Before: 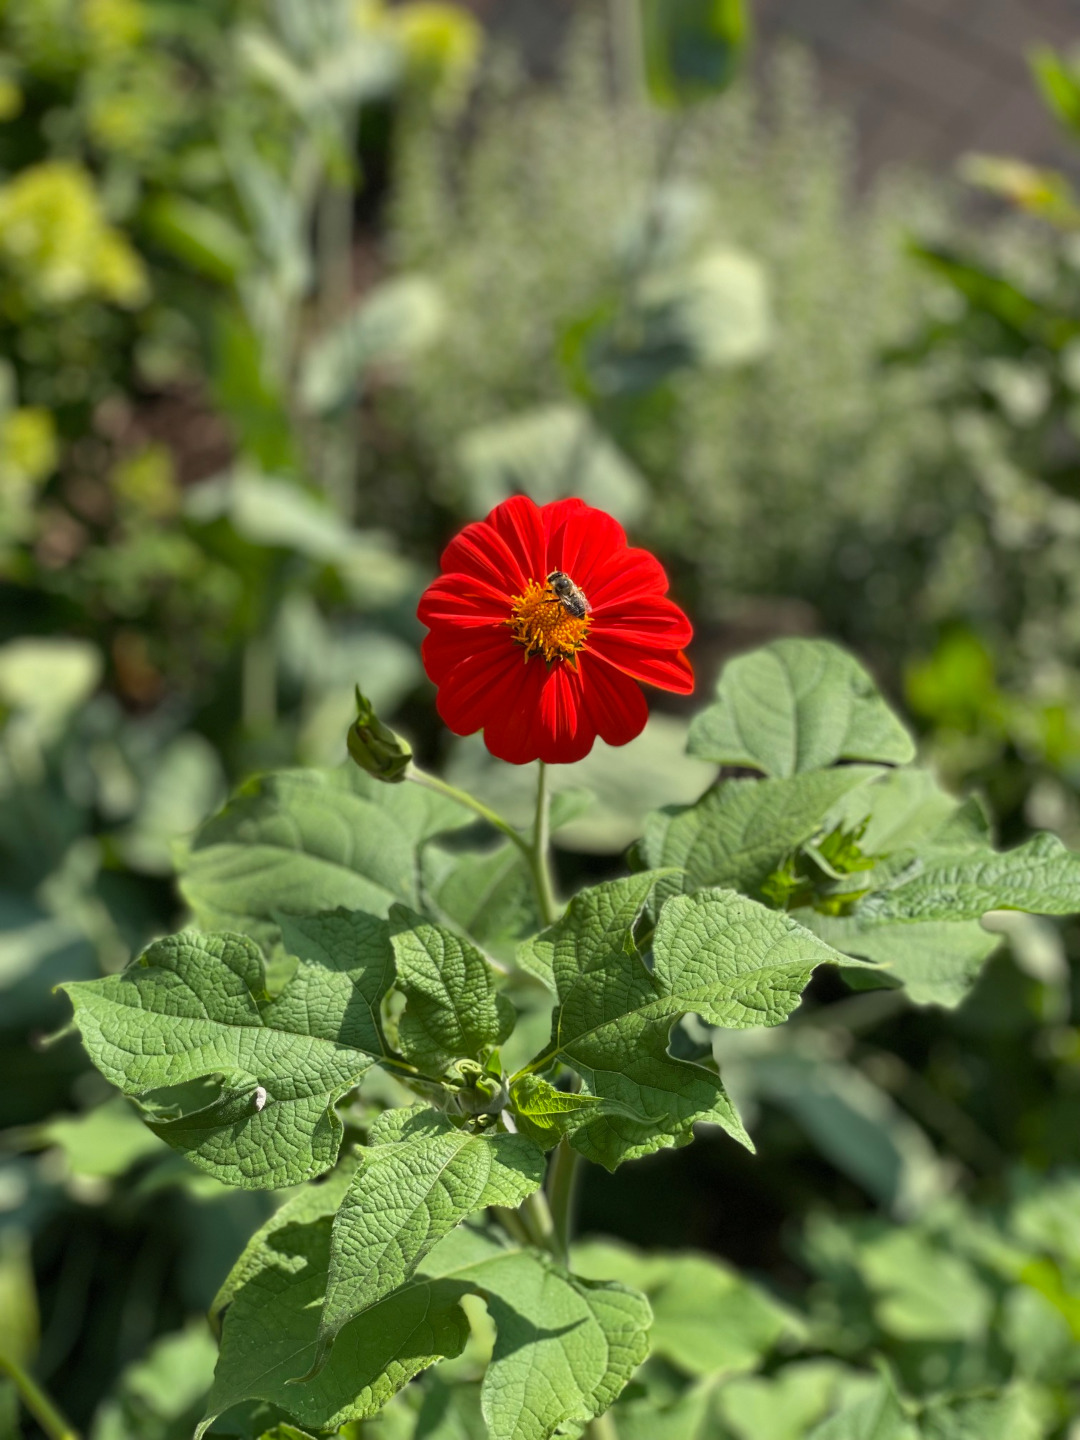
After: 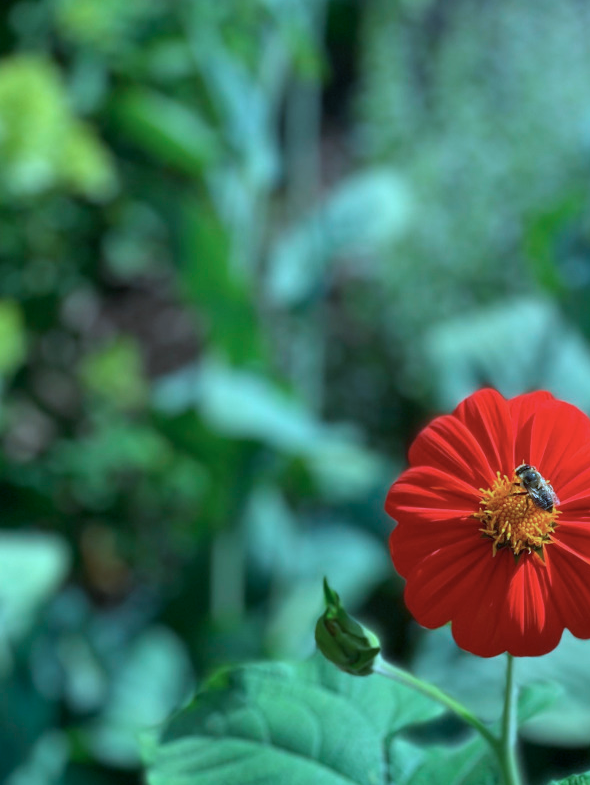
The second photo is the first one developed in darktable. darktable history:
crop and rotate: left 3.047%, top 7.453%, right 42.271%, bottom 37.972%
color calibration: gray › normalize channels true, illuminant custom, x 0.431, y 0.394, temperature 3129.54 K, gamut compression 0.007
